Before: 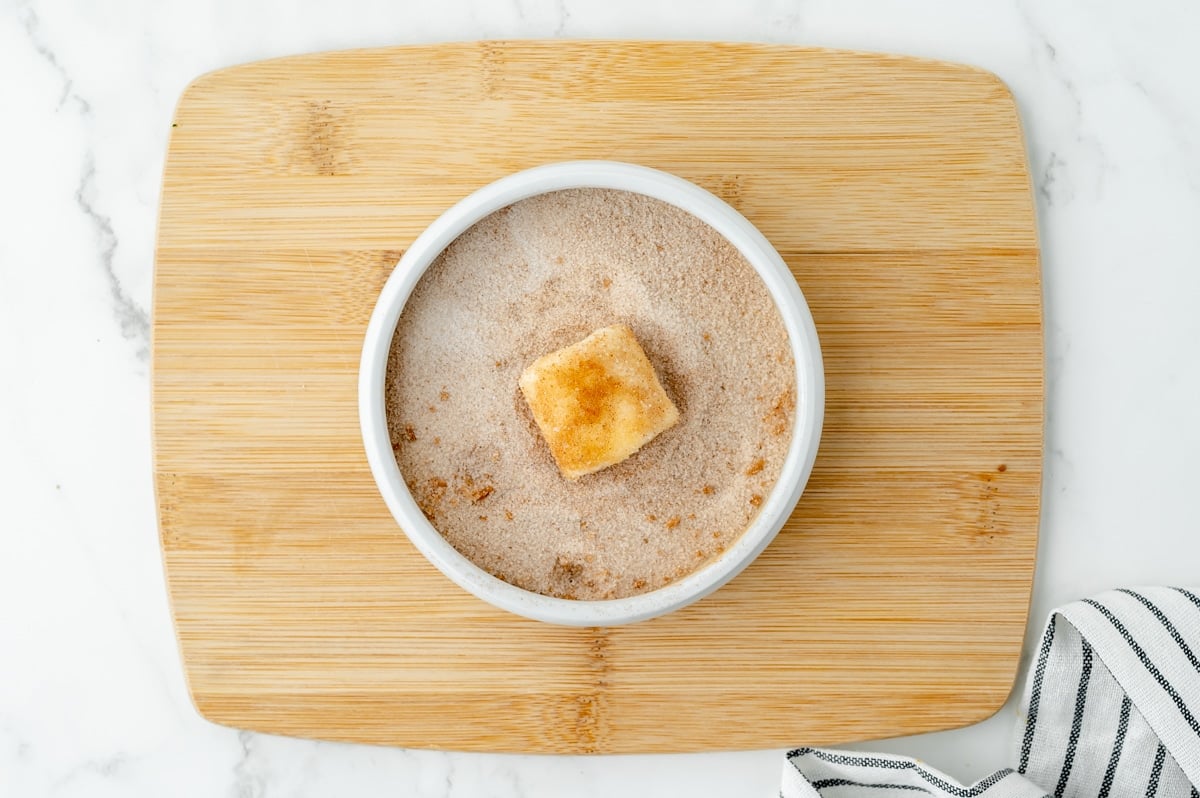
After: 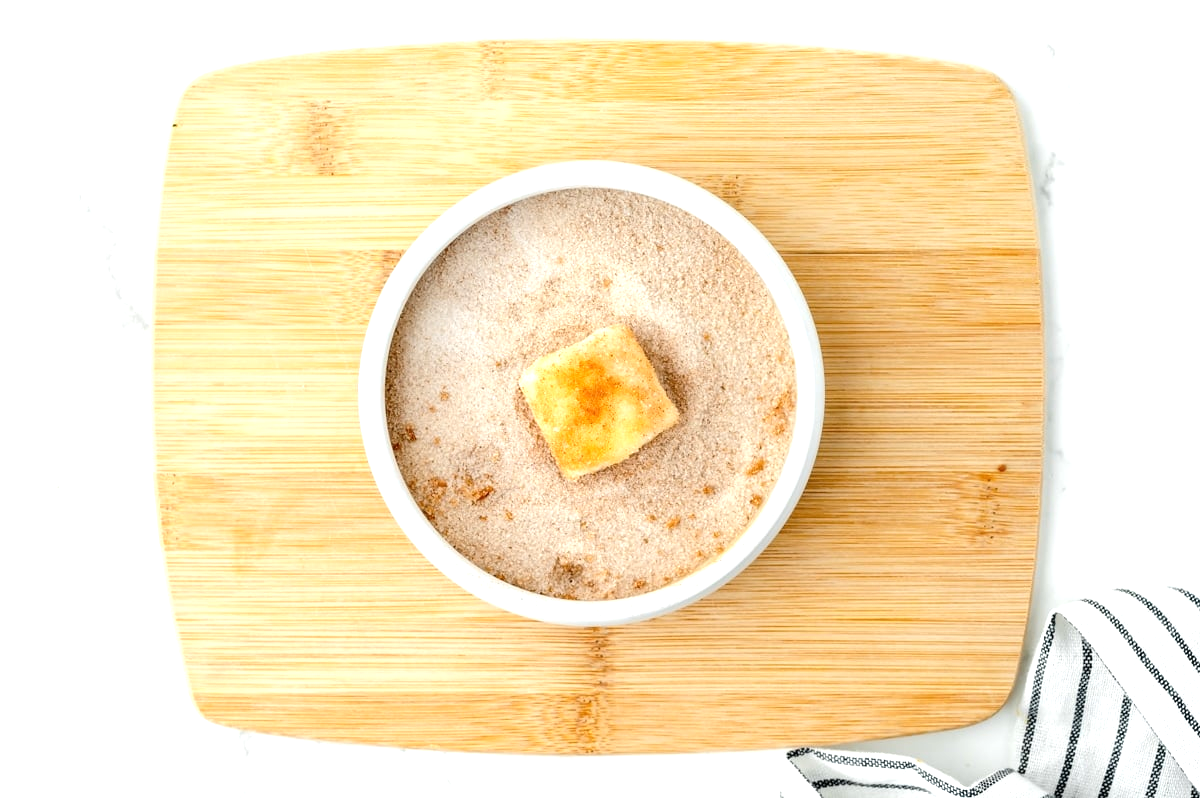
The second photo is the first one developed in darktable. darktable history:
exposure: exposure 0.649 EV, compensate exposure bias true, compensate highlight preservation false
